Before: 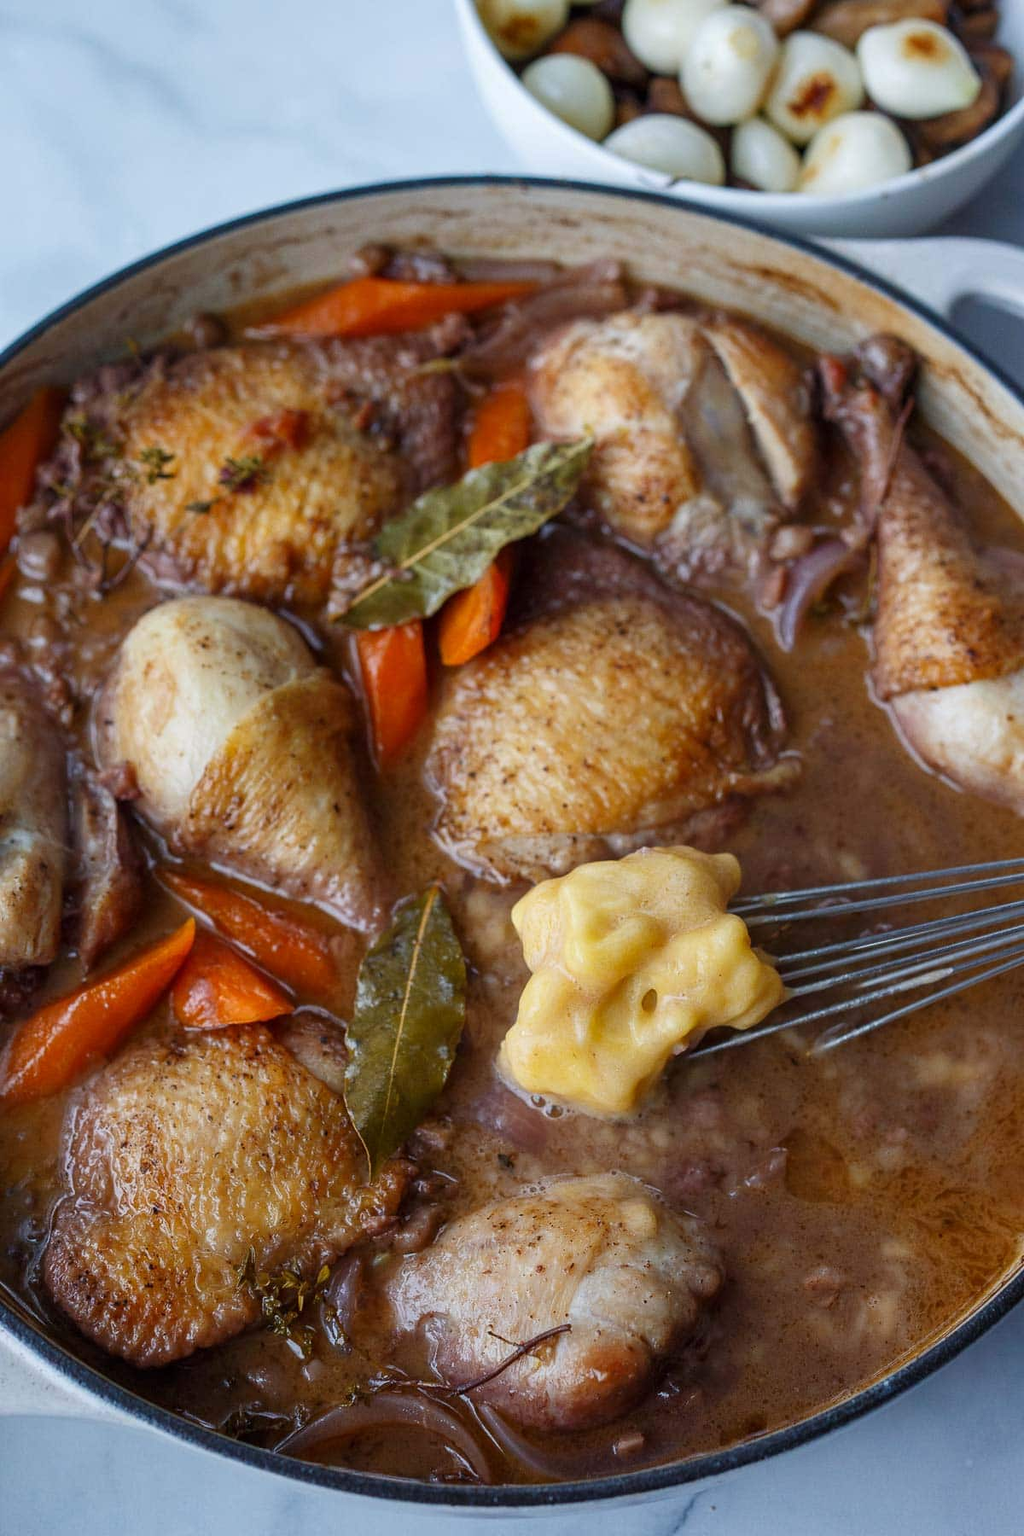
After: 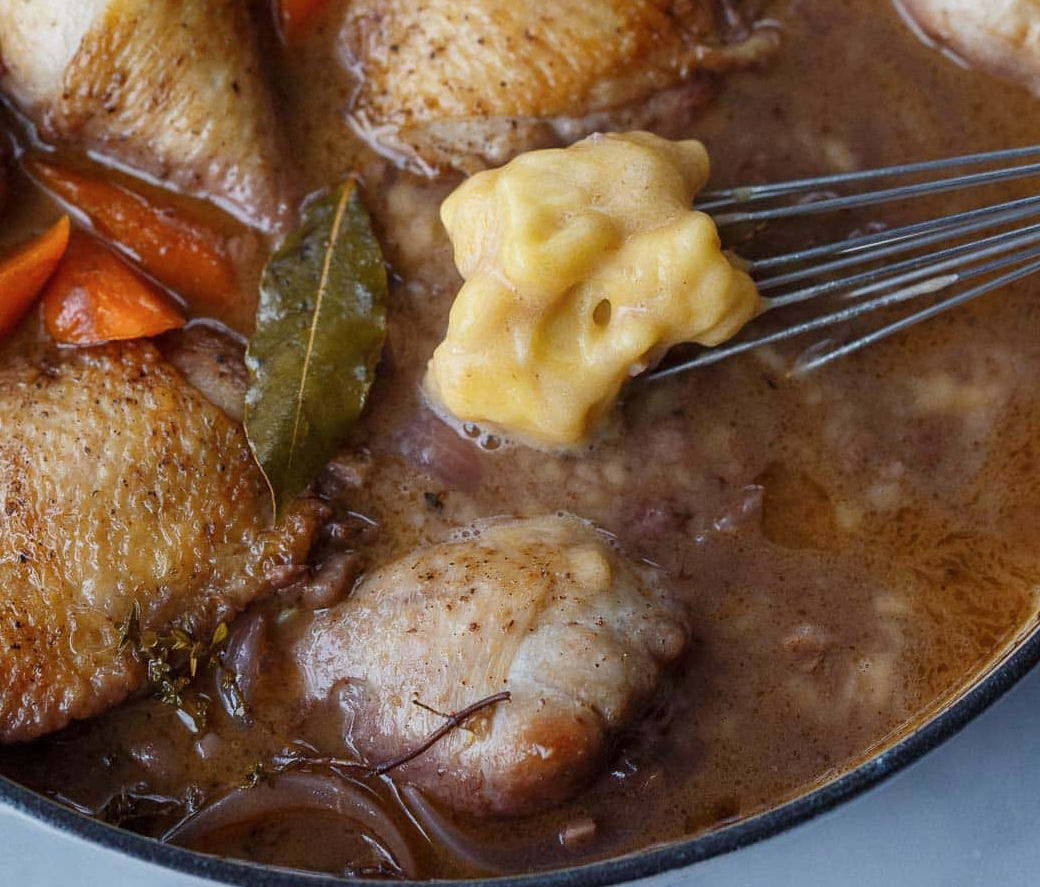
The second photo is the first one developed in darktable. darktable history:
crop and rotate: left 13.287%, top 47.827%, bottom 2.847%
contrast brightness saturation: saturation -0.064
